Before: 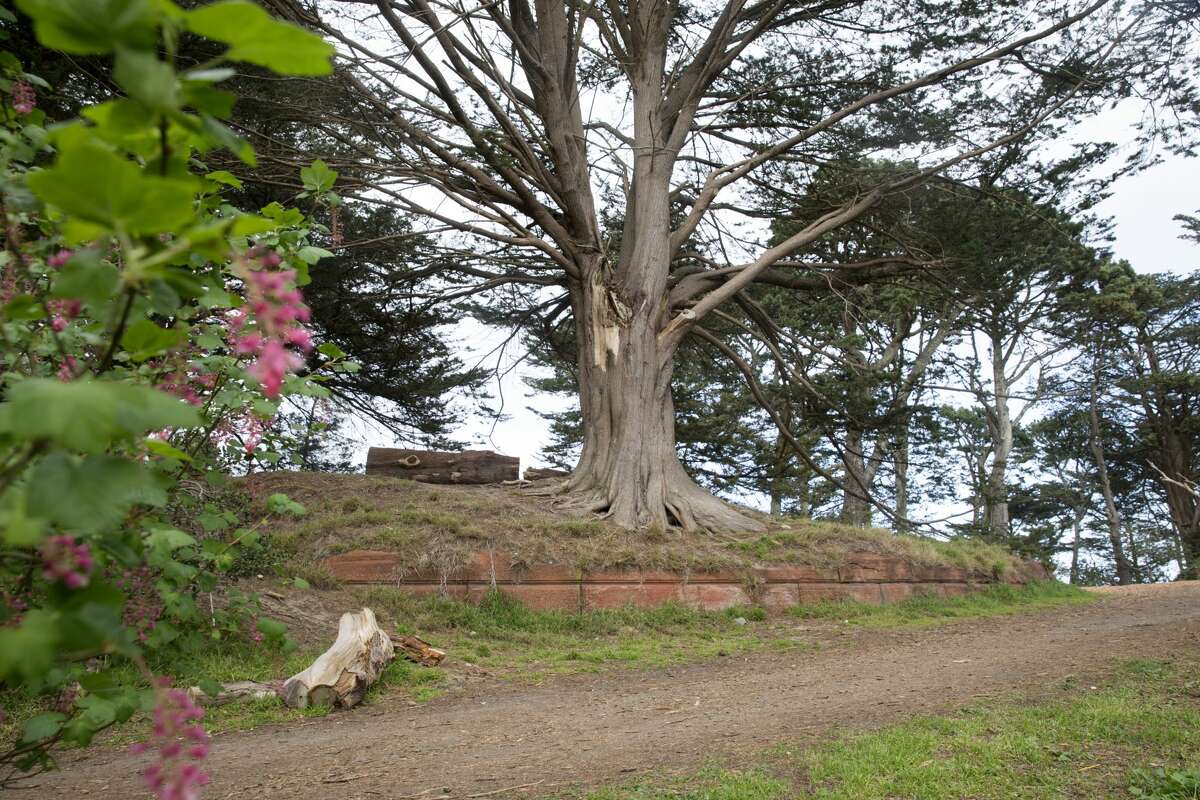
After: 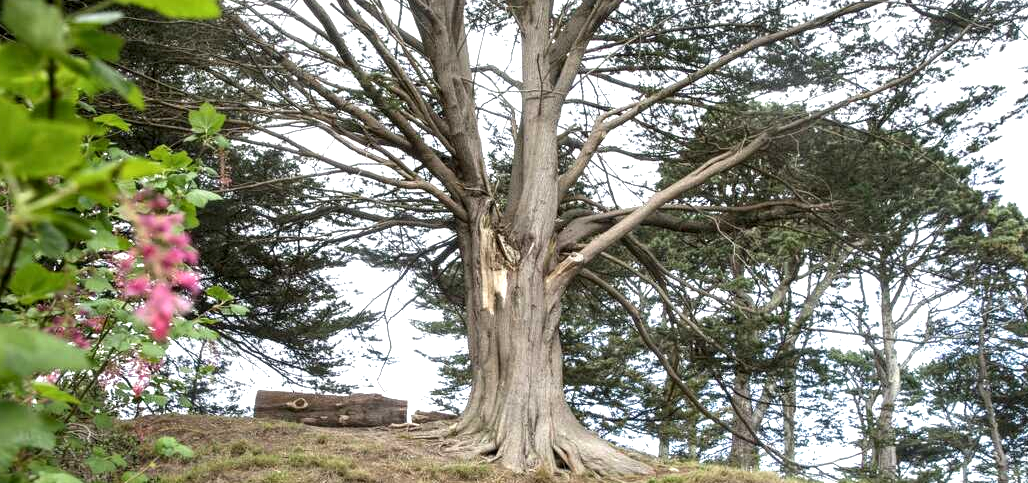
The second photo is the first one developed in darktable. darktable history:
exposure: black level correction 0, exposure 0.7 EV, compensate exposure bias true, compensate highlight preservation false
local contrast: detail 130%
crop and rotate: left 9.345%, top 7.22%, right 4.982%, bottom 32.331%
